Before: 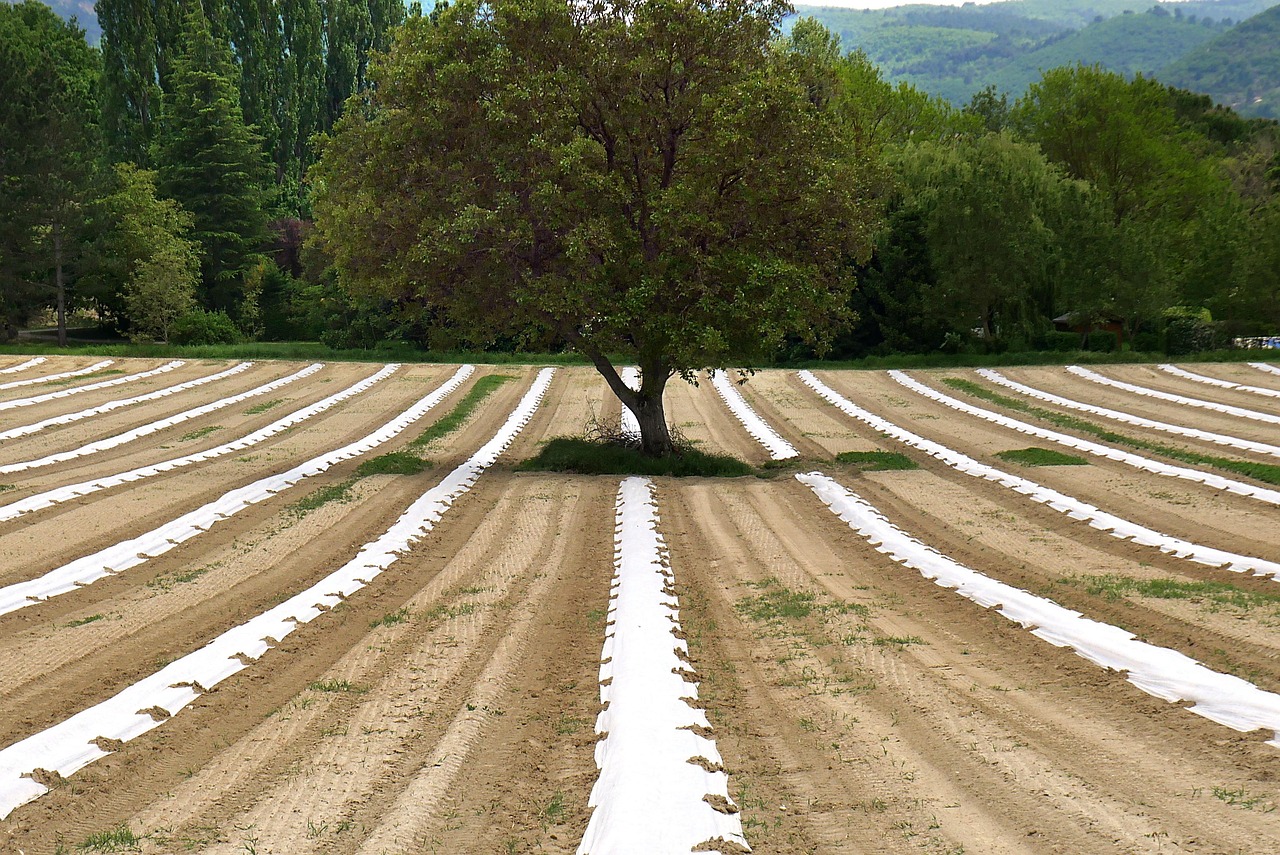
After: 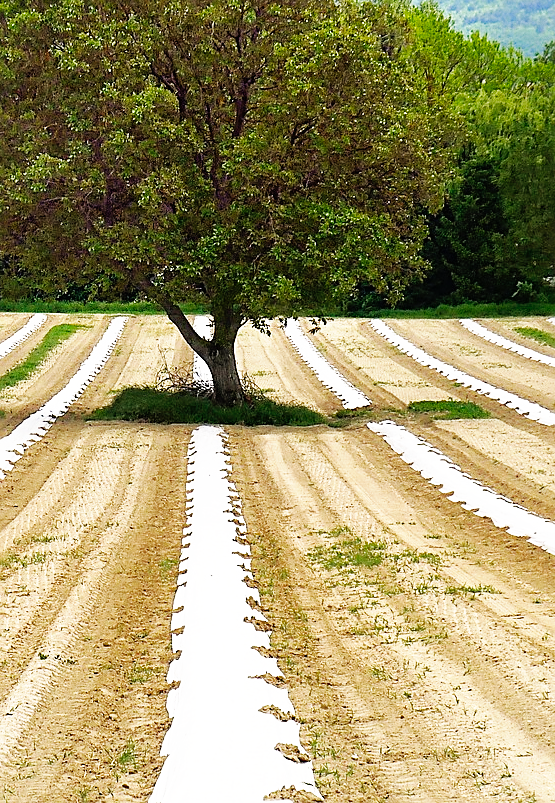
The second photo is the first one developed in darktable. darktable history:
sharpen: on, module defaults
white balance: red 1.009, blue 0.985
crop: left 33.452%, top 6.025%, right 23.155%
grain: coarseness 0.09 ISO, strength 10%
base curve: curves: ch0 [(0, 0) (0.007, 0.004) (0.027, 0.03) (0.046, 0.07) (0.207, 0.54) (0.442, 0.872) (0.673, 0.972) (1, 1)], preserve colors none
shadows and highlights: on, module defaults
